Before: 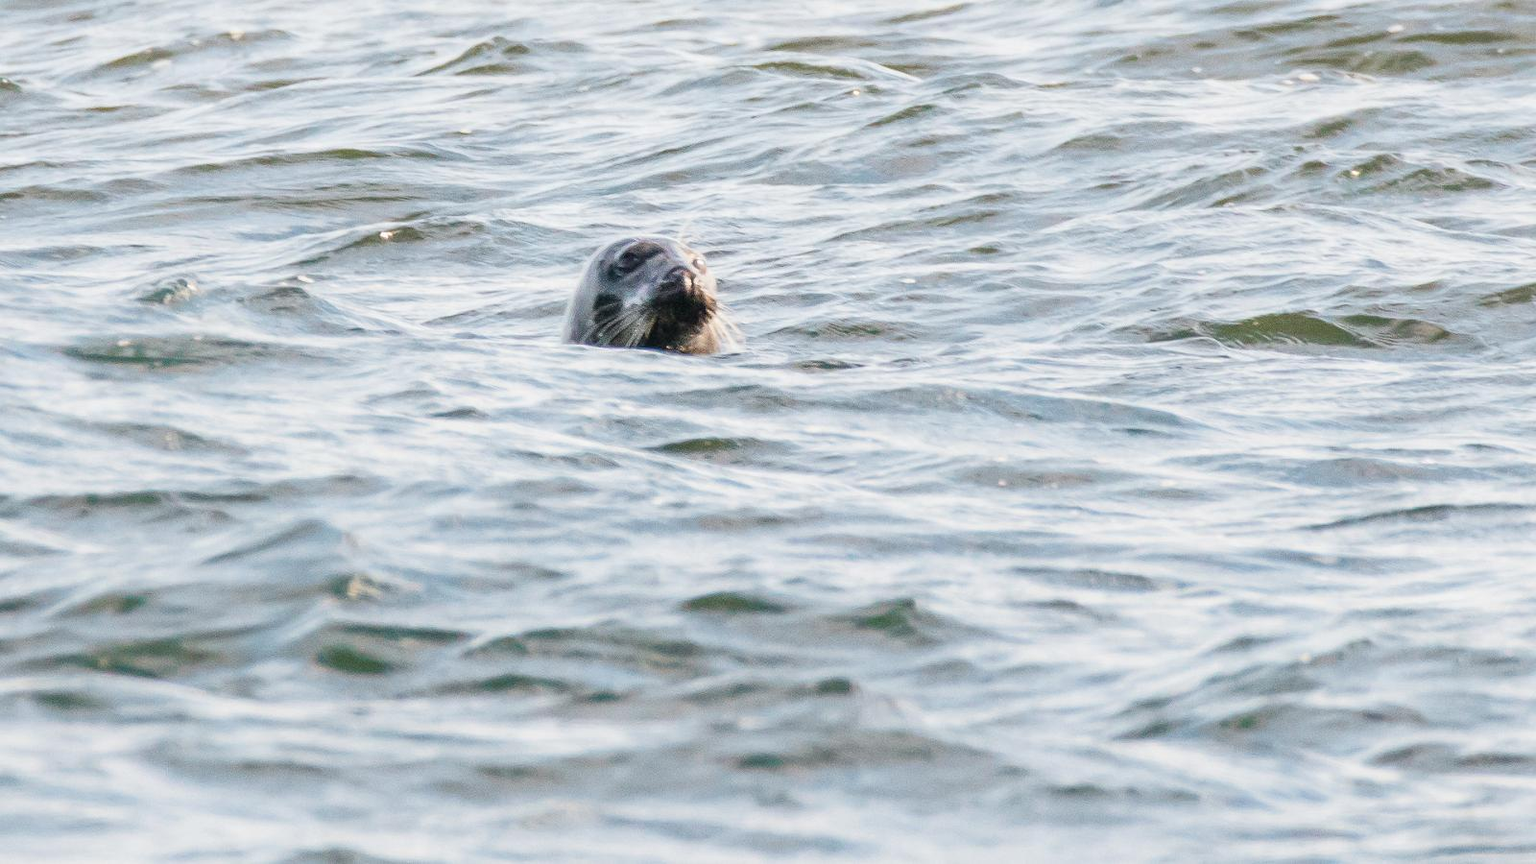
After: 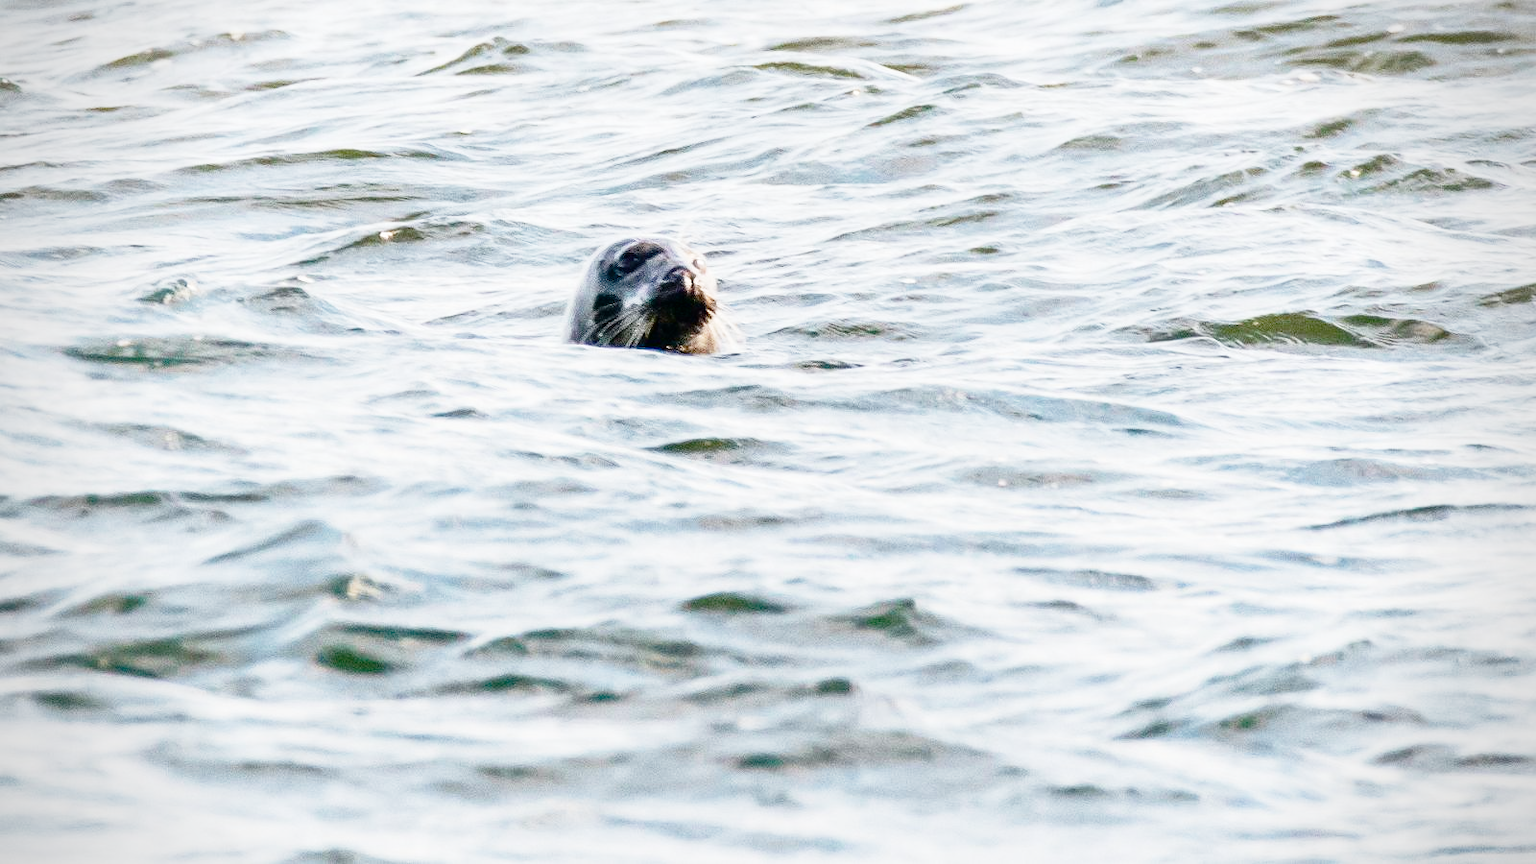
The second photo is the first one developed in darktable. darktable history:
vignetting: fall-off radius 60.92%
base curve: curves: ch0 [(0, 0) (0.028, 0.03) (0.121, 0.232) (0.46, 0.748) (0.859, 0.968) (1, 1)], preserve colors none
contrast brightness saturation: contrast 0.1, brightness -0.26, saturation 0.14
